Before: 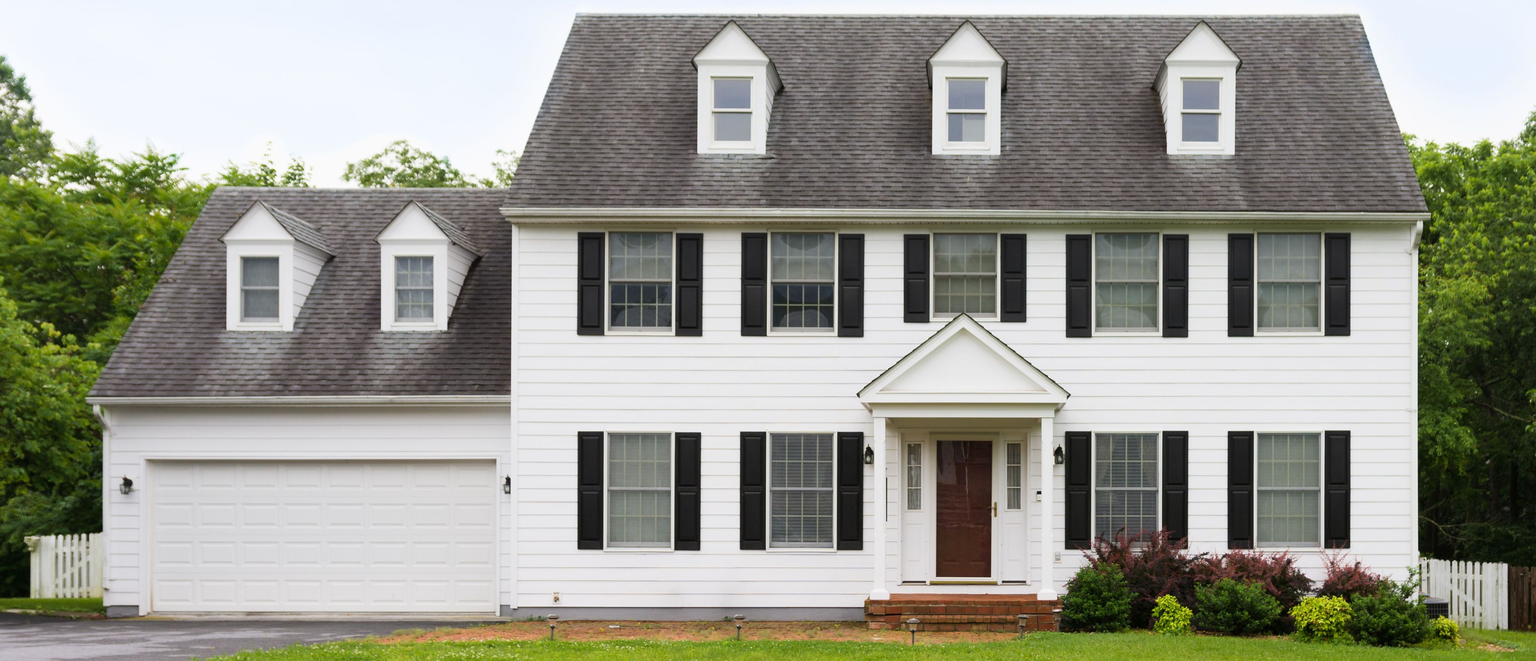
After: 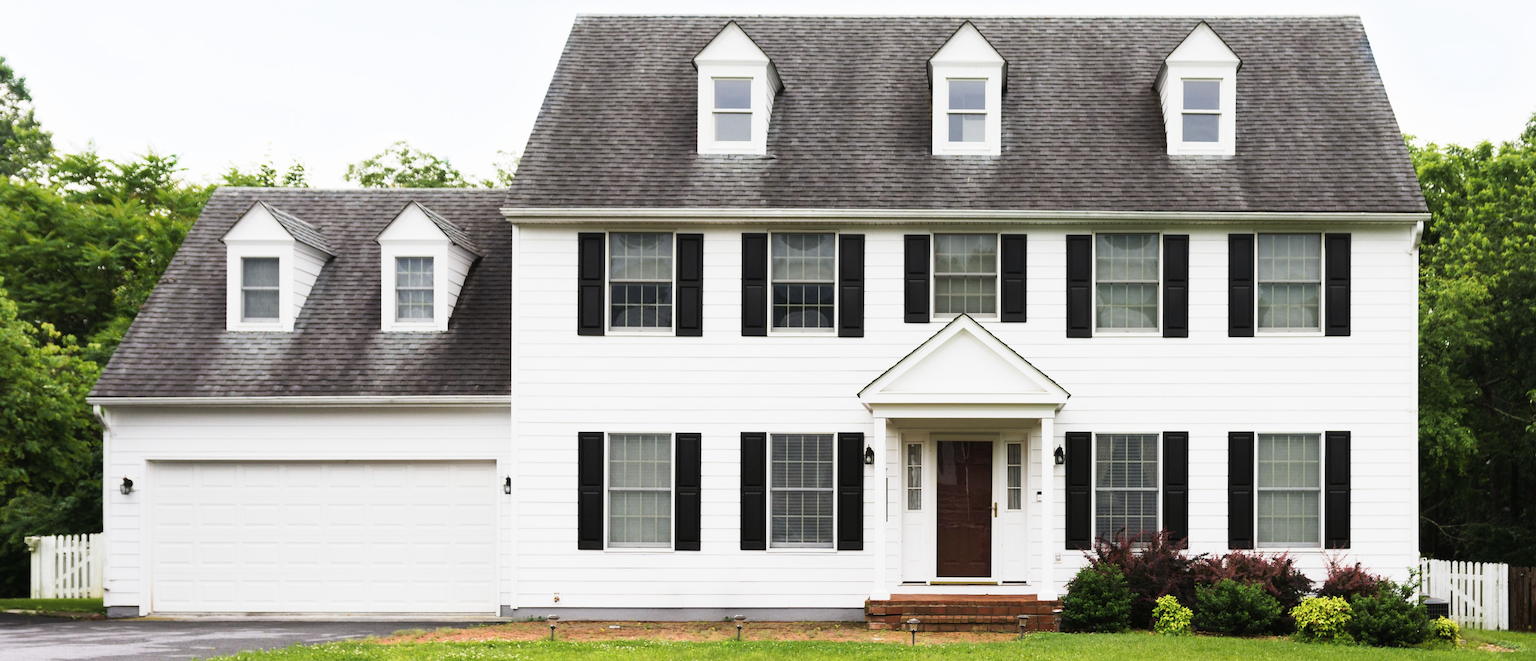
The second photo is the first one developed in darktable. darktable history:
tone curve: curves: ch0 [(0, 0) (0.003, 0.011) (0.011, 0.019) (0.025, 0.03) (0.044, 0.045) (0.069, 0.061) (0.1, 0.085) (0.136, 0.119) (0.177, 0.159) (0.224, 0.205) (0.277, 0.261) (0.335, 0.329) (0.399, 0.407) (0.468, 0.508) (0.543, 0.606) (0.623, 0.71) (0.709, 0.815) (0.801, 0.903) (0.898, 0.957) (1, 1)], preserve colors none
contrast brightness saturation: contrast 0.06, brightness -0.01, saturation -0.23
